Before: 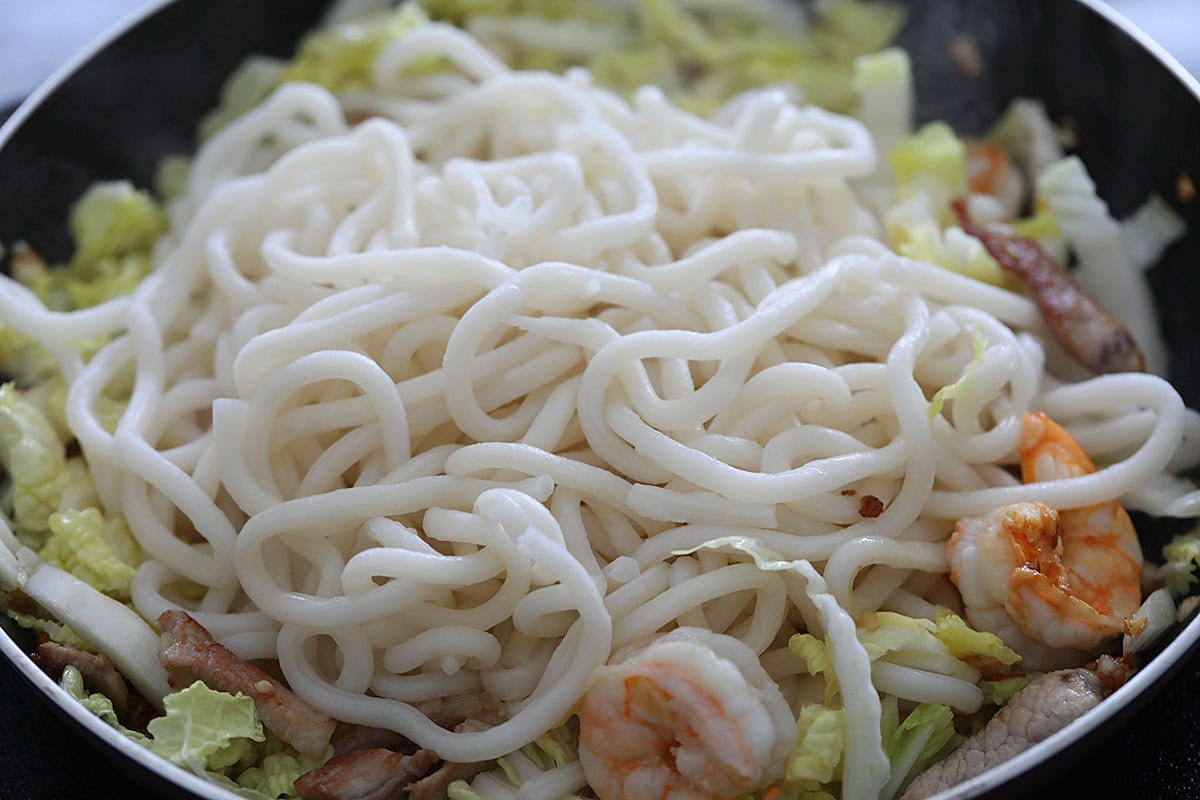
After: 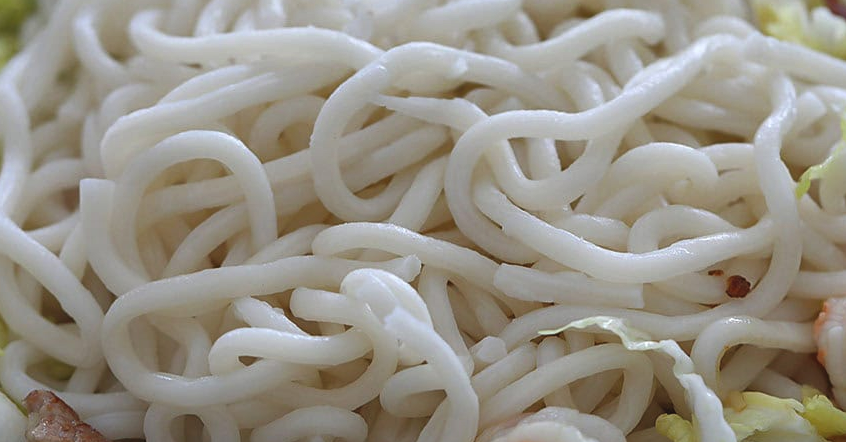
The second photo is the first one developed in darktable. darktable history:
crop: left 11.123%, top 27.61%, right 18.3%, bottom 17.034%
shadows and highlights: radius 108.52, shadows 23.73, highlights -59.32, low approximation 0.01, soften with gaussian
exposure: black level correction -0.005, exposure 0.054 EV, compensate highlight preservation false
